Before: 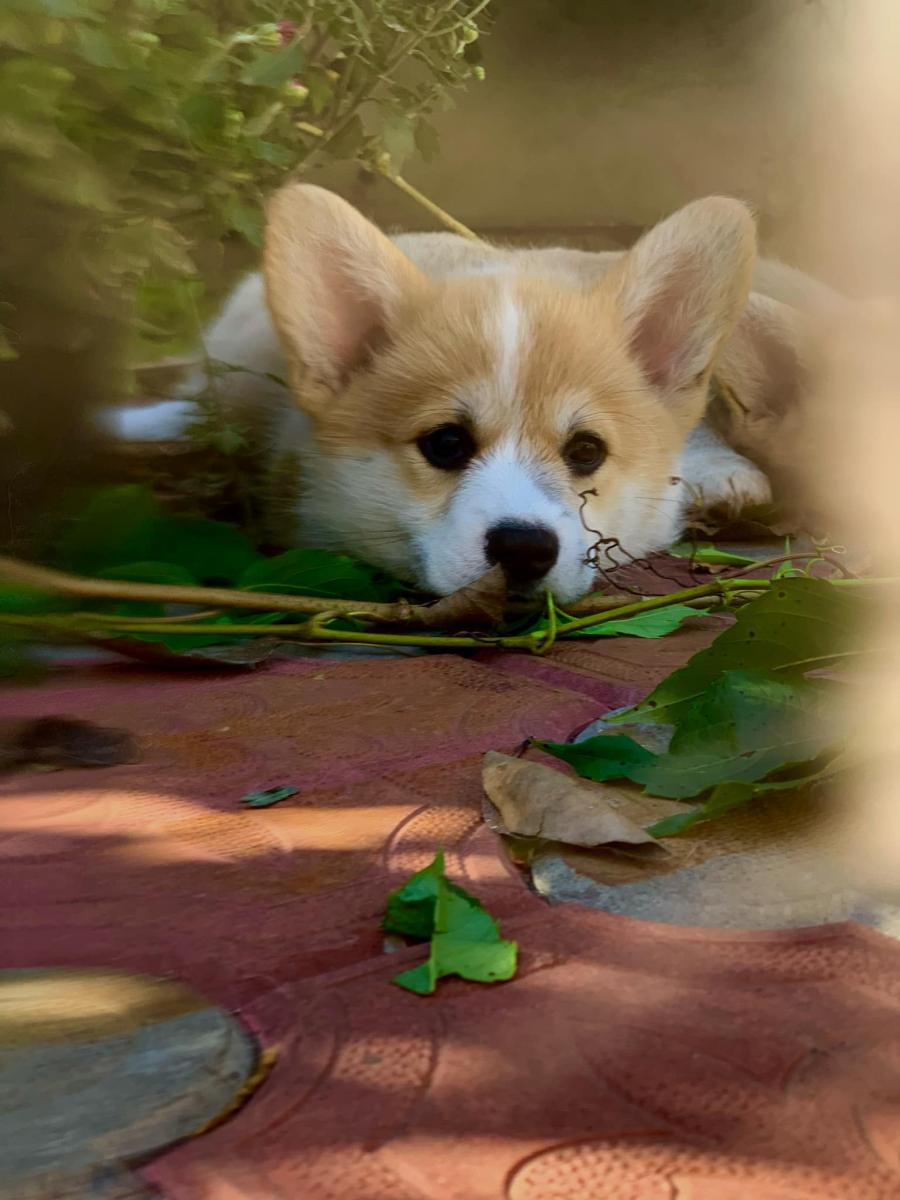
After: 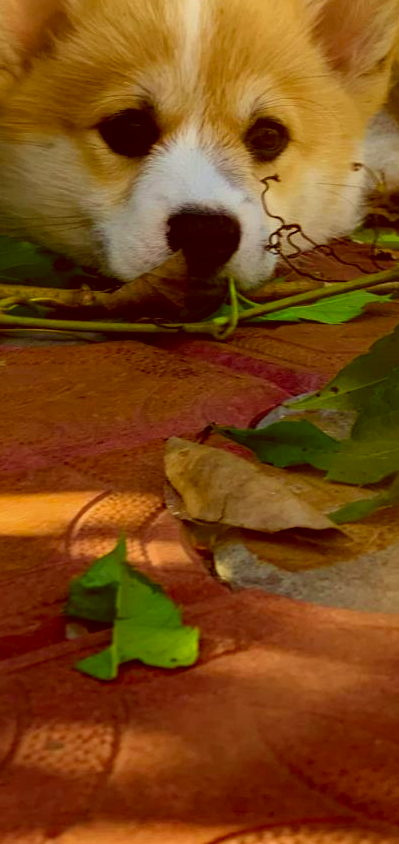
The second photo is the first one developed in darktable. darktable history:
haze removal: compatibility mode true, adaptive false
color correction: highlights a* 1.12, highlights b* 24.26, shadows a* 15.58, shadows b* 24.26
crop: left 35.432%, top 26.233%, right 20.145%, bottom 3.432%
